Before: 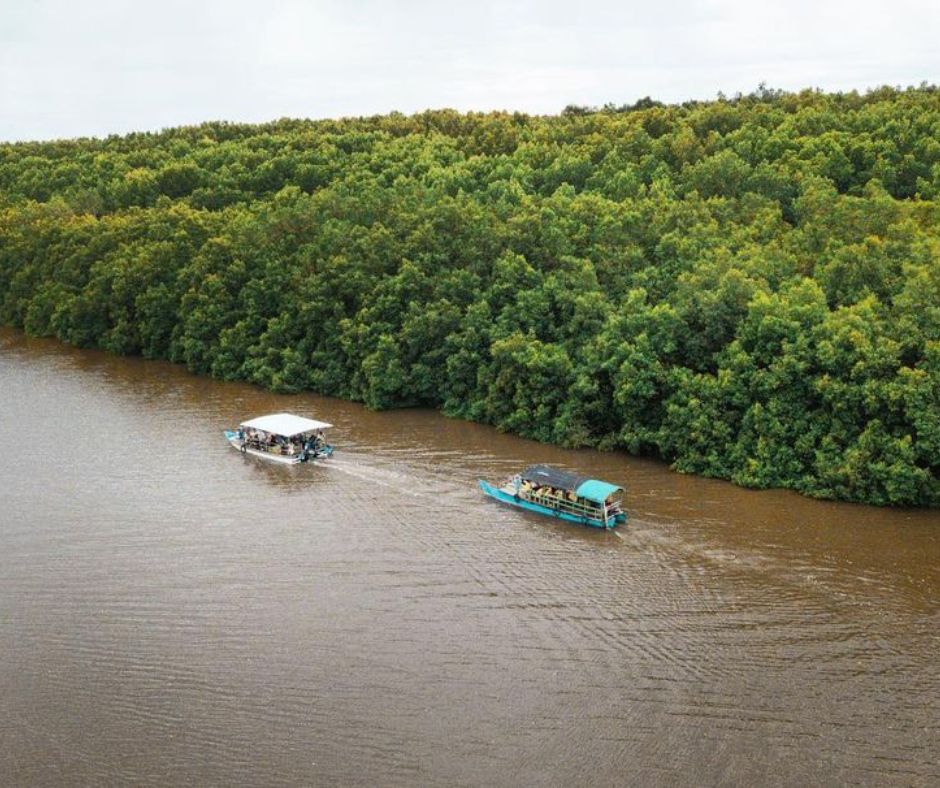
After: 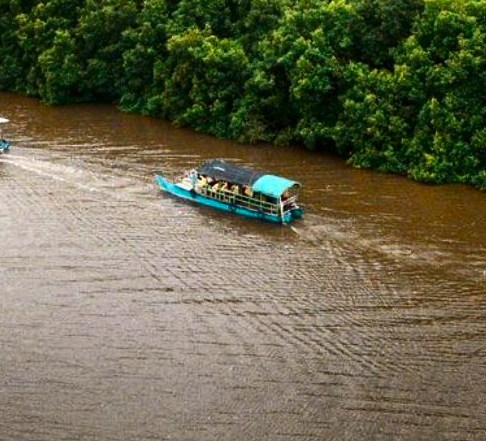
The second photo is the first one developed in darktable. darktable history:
contrast brightness saturation: contrast 0.13, brightness -0.24, saturation 0.14
white balance: red 1.009, blue 0.985
crop: left 34.479%, top 38.822%, right 13.718%, bottom 5.172%
exposure: exposure 0.375 EV, compensate highlight preservation false
